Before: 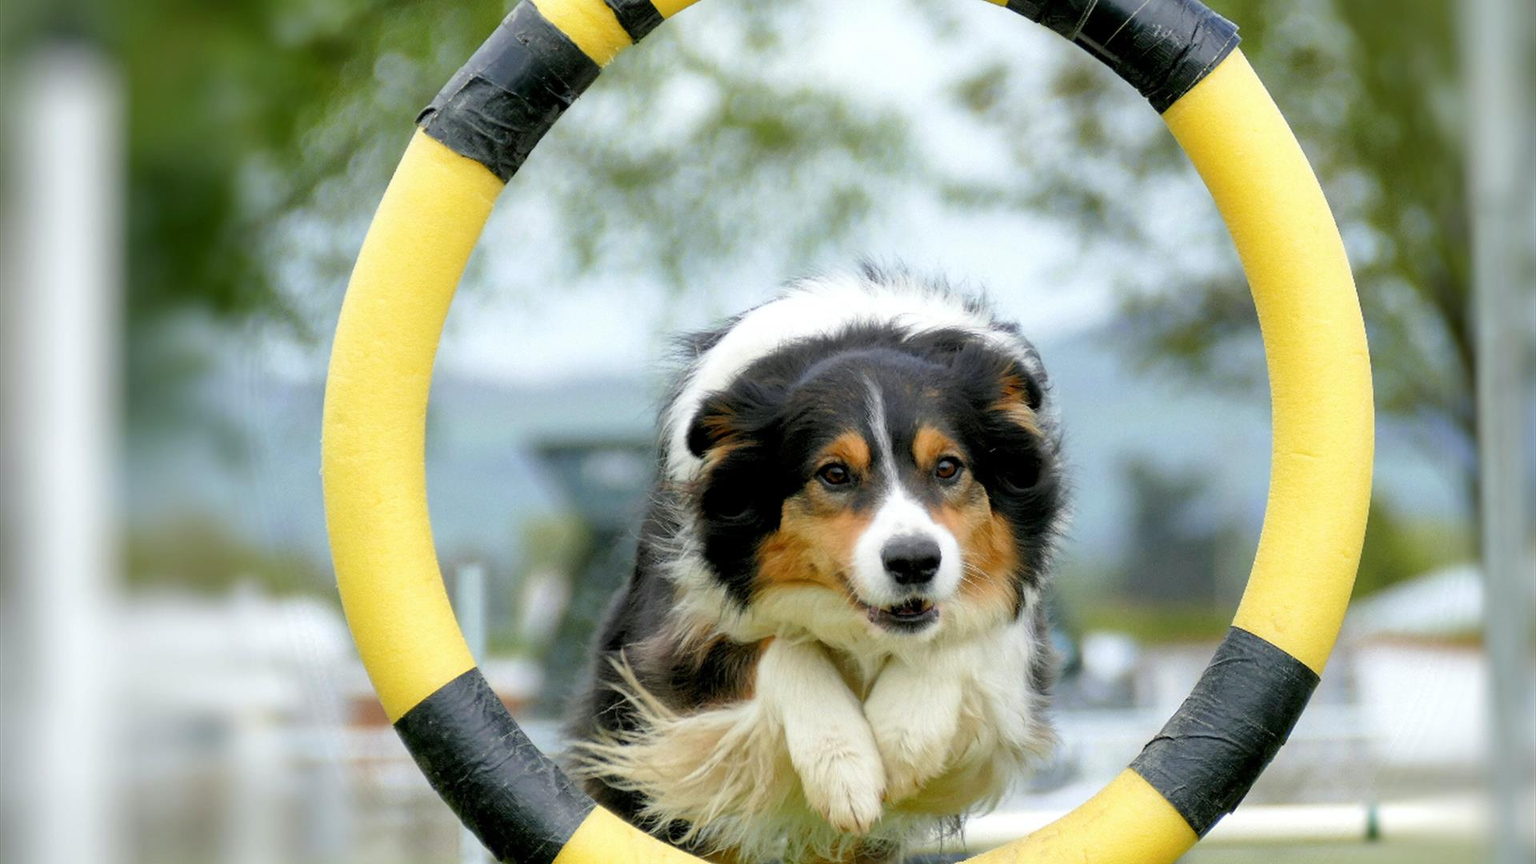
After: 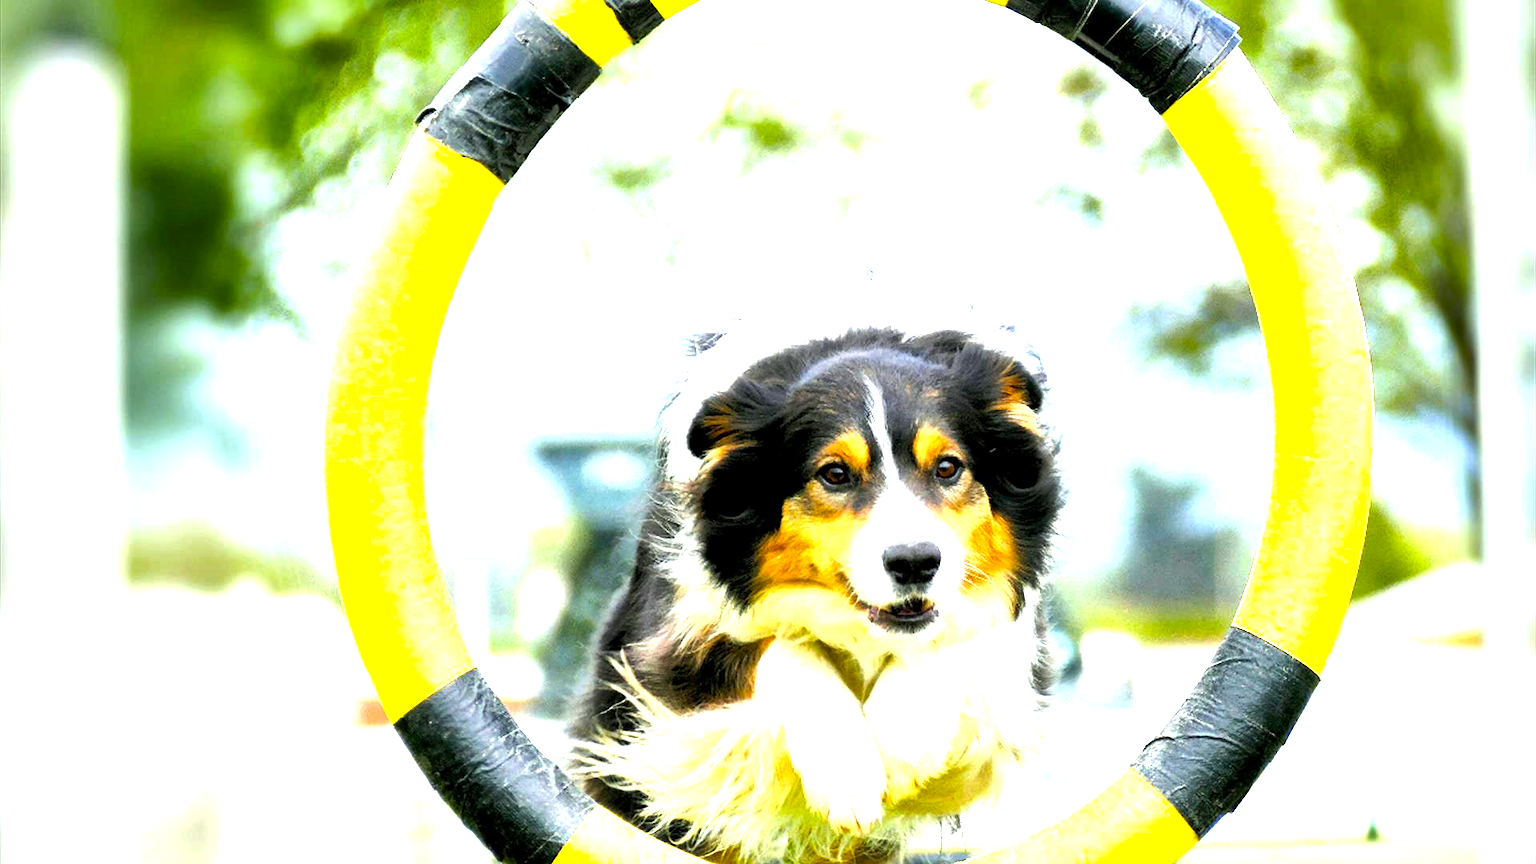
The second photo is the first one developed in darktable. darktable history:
exposure: black level correction 0, exposure 1 EV, compensate highlight preservation false
tone equalizer: -8 EV -1.08 EV, -7 EV -0.989 EV, -6 EV -0.902 EV, -5 EV -0.613 EV, -3 EV 0.605 EV, -2 EV 0.857 EV, -1 EV 0.996 EV, +0 EV 1.08 EV, edges refinement/feathering 500, mask exposure compensation -1.25 EV, preserve details no
shadows and highlights: shadows 43.01, highlights 6.79
color balance rgb: linear chroma grading › global chroma 8.718%, perceptual saturation grading › global saturation 25.4%
local contrast: mode bilateral grid, contrast 26, coarseness 61, detail 152%, midtone range 0.2
